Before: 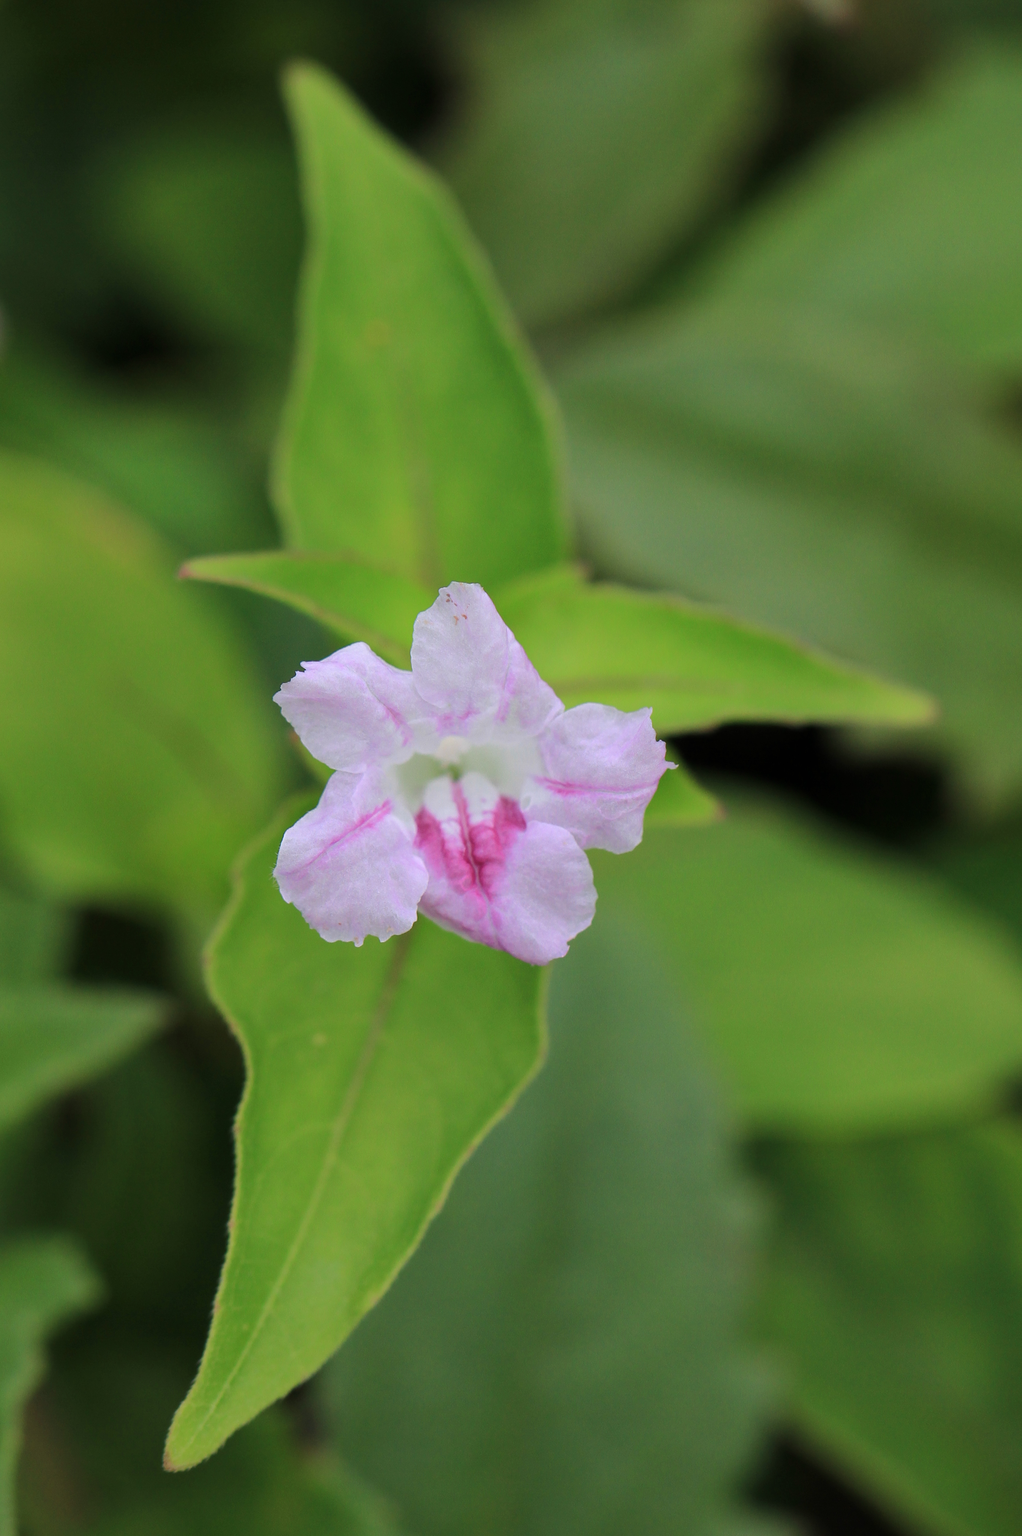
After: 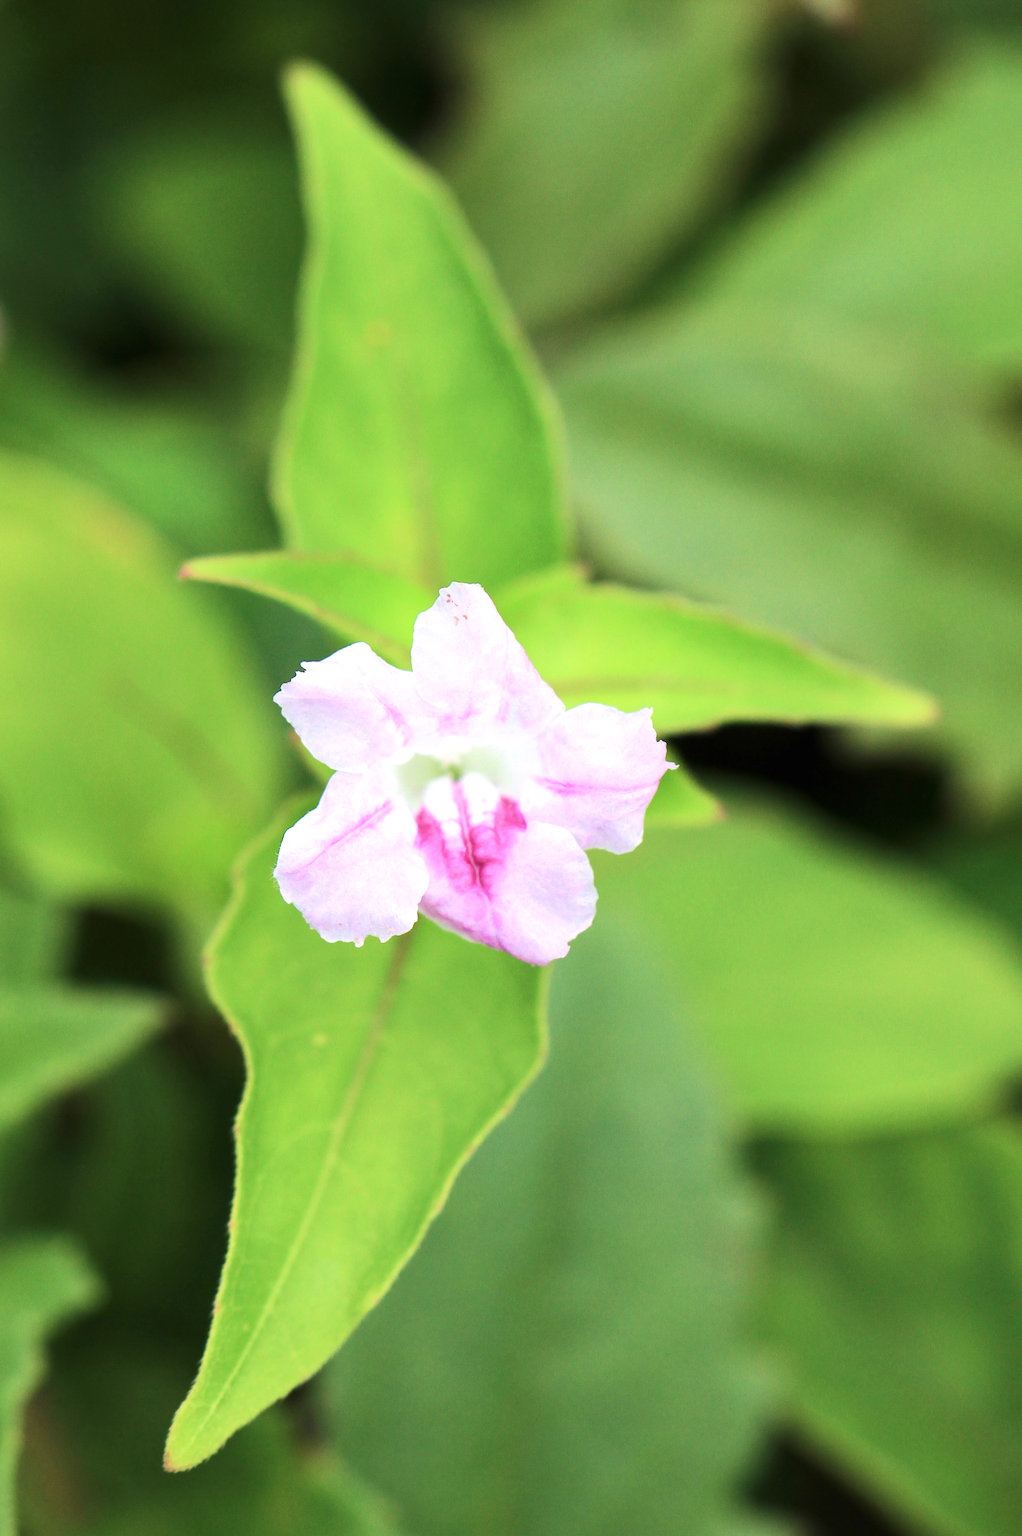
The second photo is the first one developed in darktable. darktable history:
exposure: black level correction 0, exposure 1 EV, compensate highlight preservation false
contrast brightness saturation: contrast 0.14
velvia: on, module defaults
